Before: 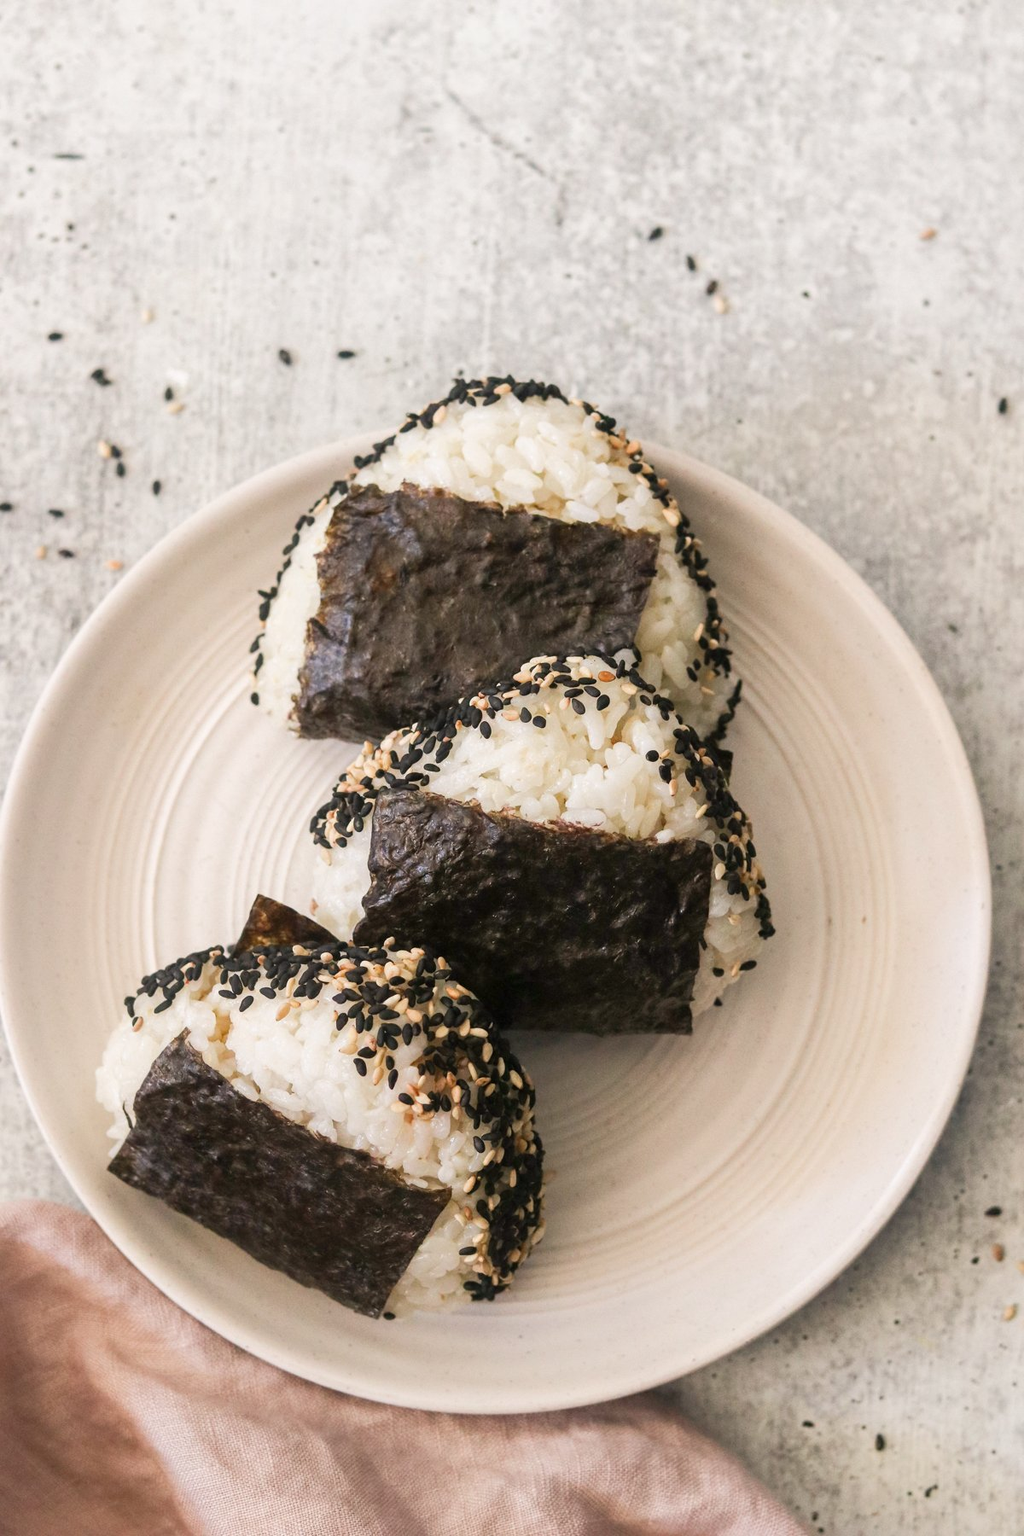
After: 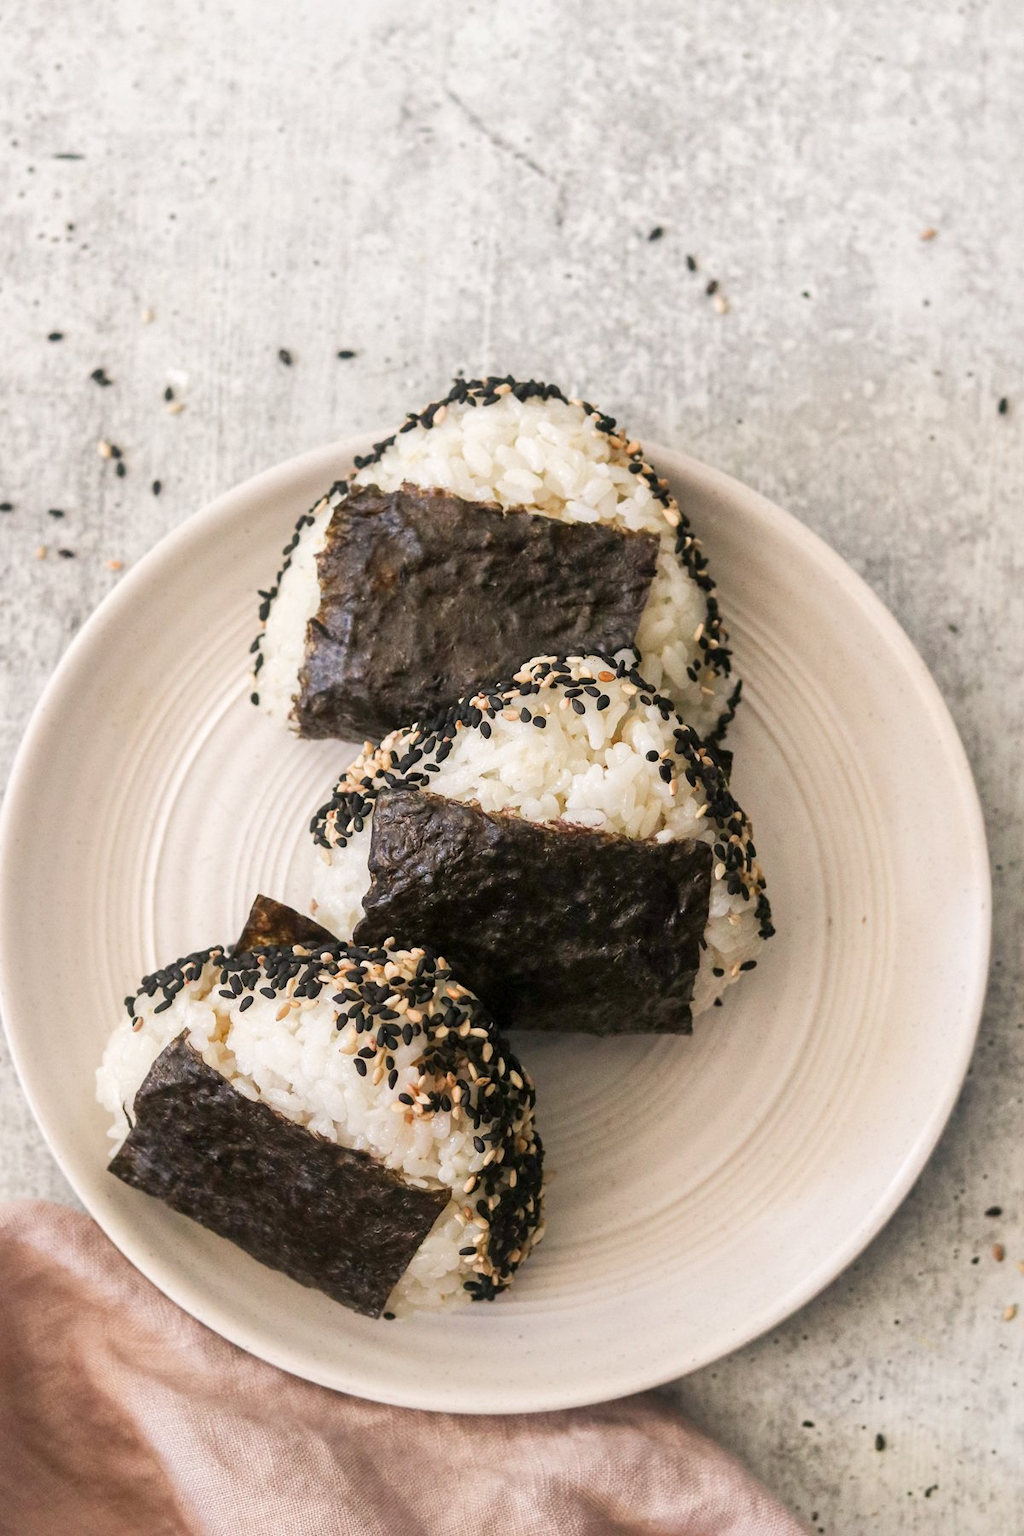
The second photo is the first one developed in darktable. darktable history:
exposure: compensate highlight preservation false
local contrast: mode bilateral grid, contrast 20, coarseness 50, detail 120%, midtone range 0.2
